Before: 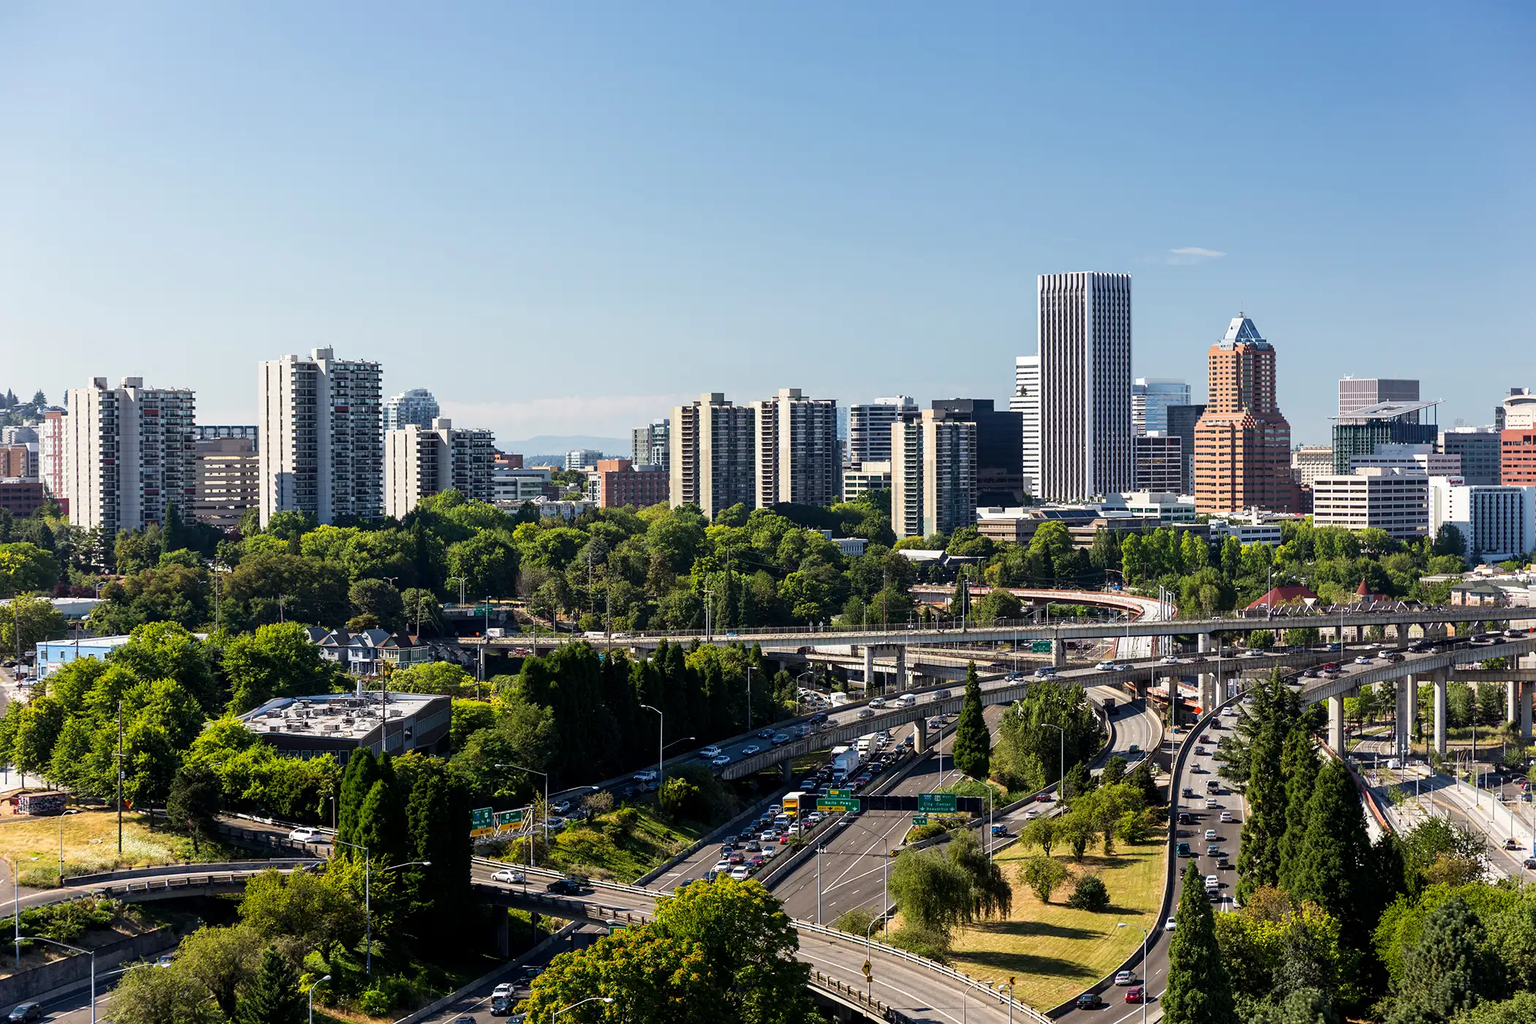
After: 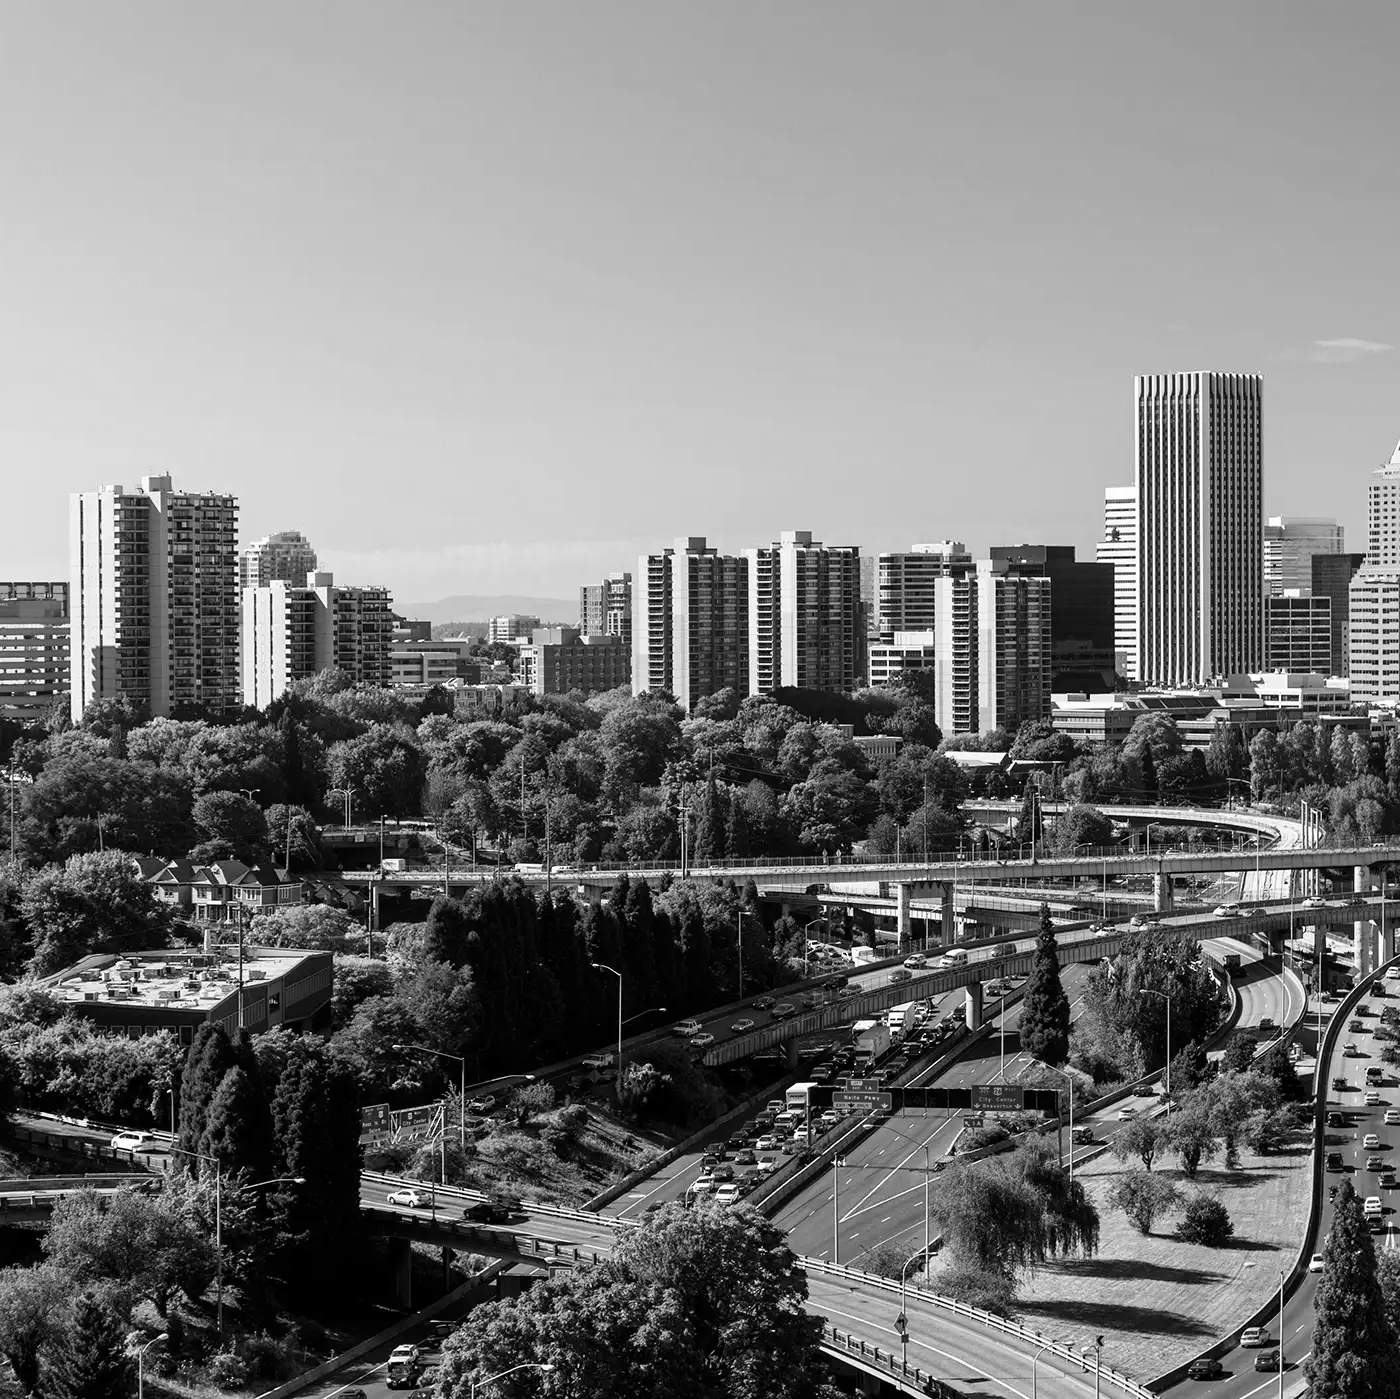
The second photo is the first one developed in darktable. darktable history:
white balance: emerald 1
crop and rotate: left 13.537%, right 19.796%
monochrome: on, module defaults
